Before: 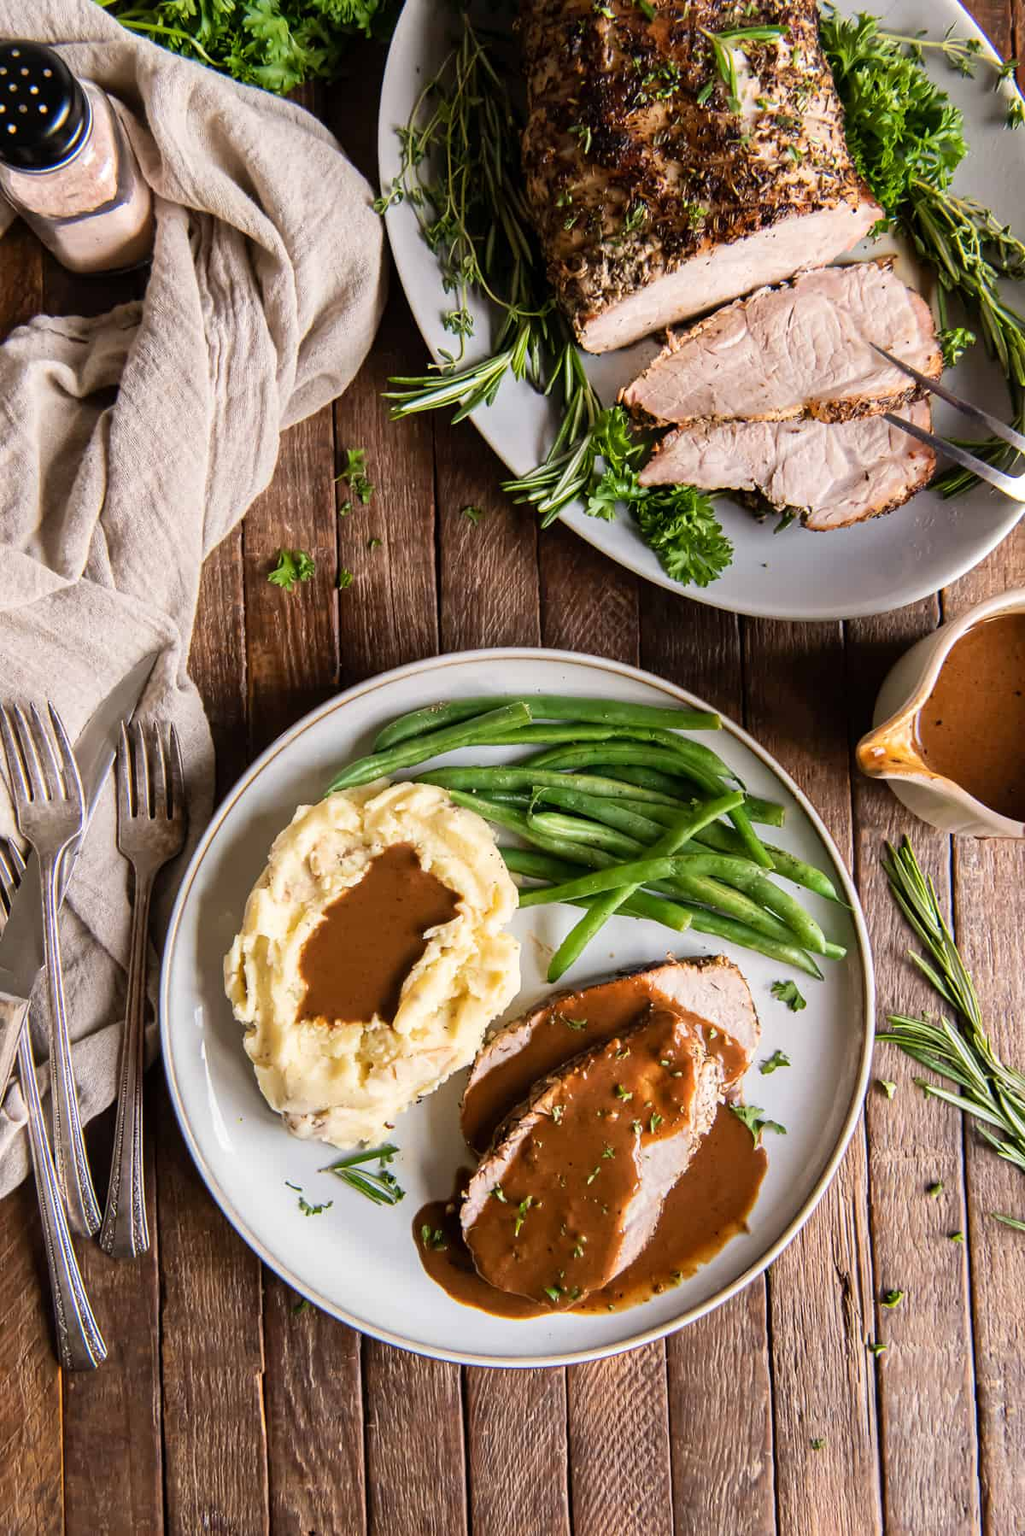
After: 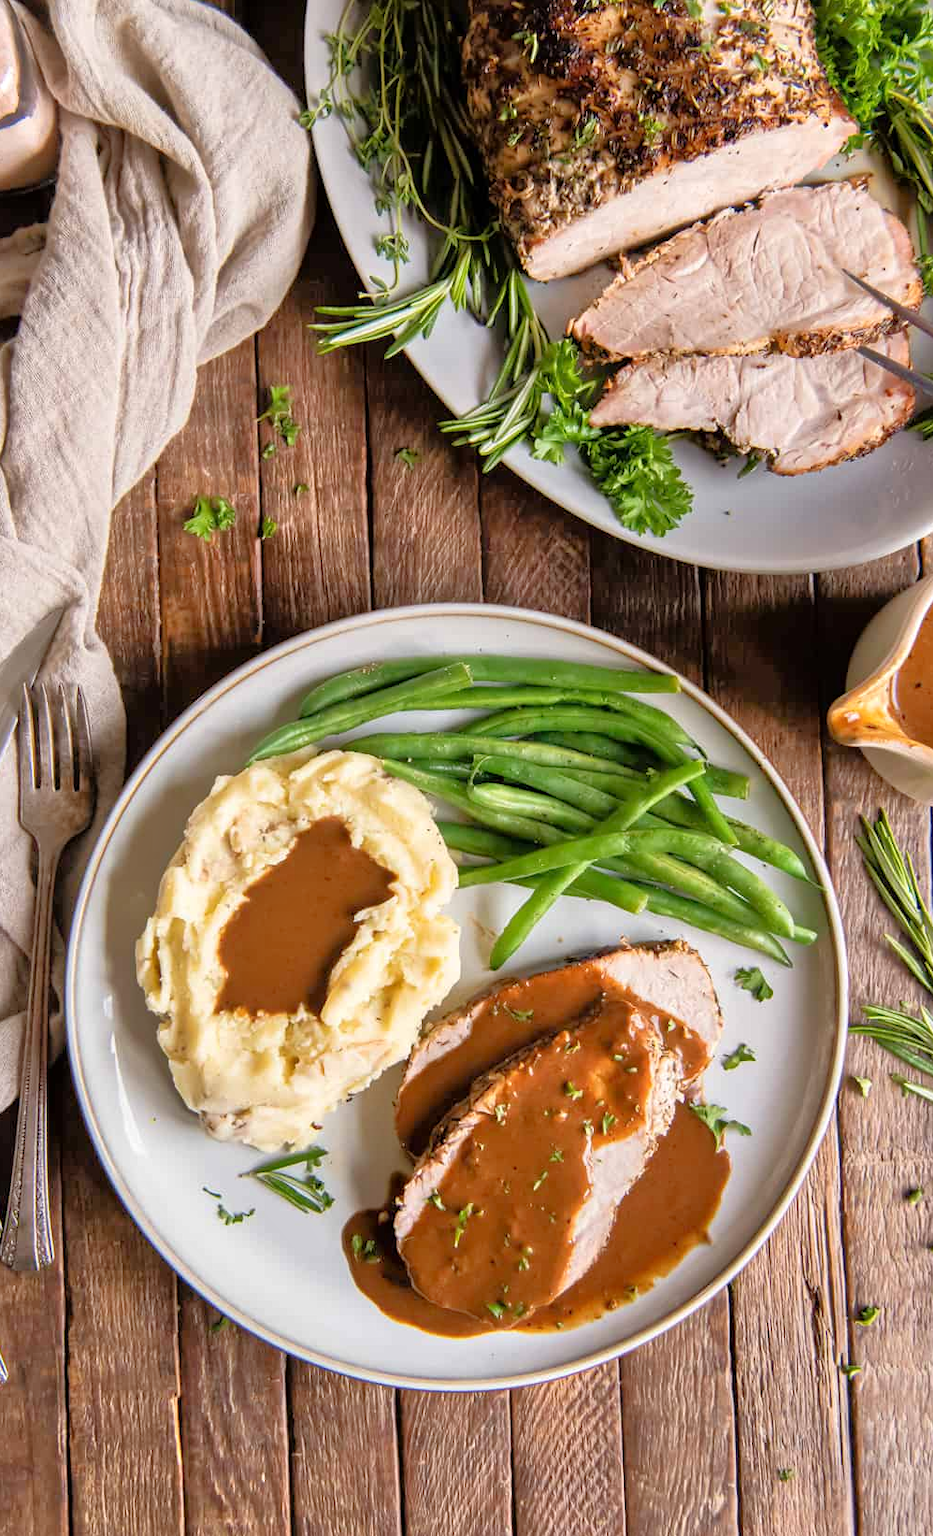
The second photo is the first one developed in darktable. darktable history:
crop: left 9.796%, top 6.319%, right 6.92%, bottom 2.262%
exposure: compensate highlight preservation false
tone equalizer: -7 EV 0.164 EV, -6 EV 0.623 EV, -5 EV 1.15 EV, -4 EV 1.3 EV, -3 EV 1.13 EV, -2 EV 0.6 EV, -1 EV 0.146 EV
